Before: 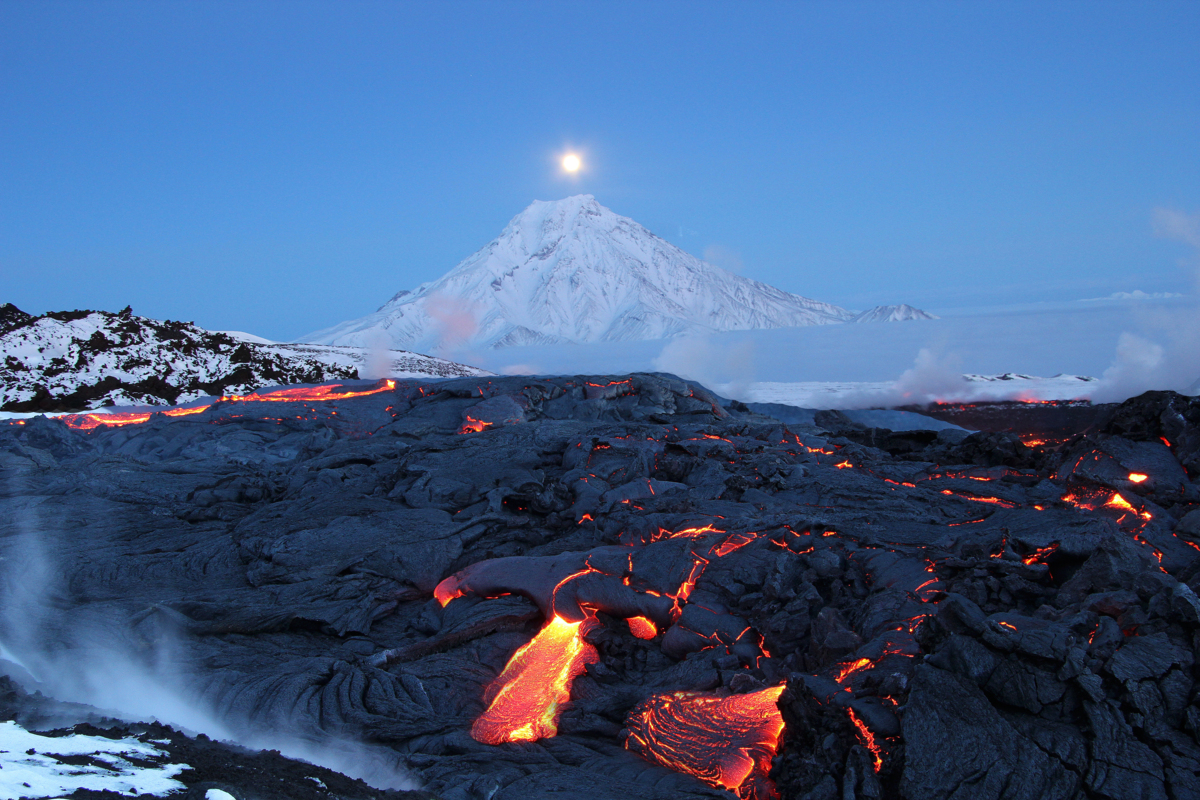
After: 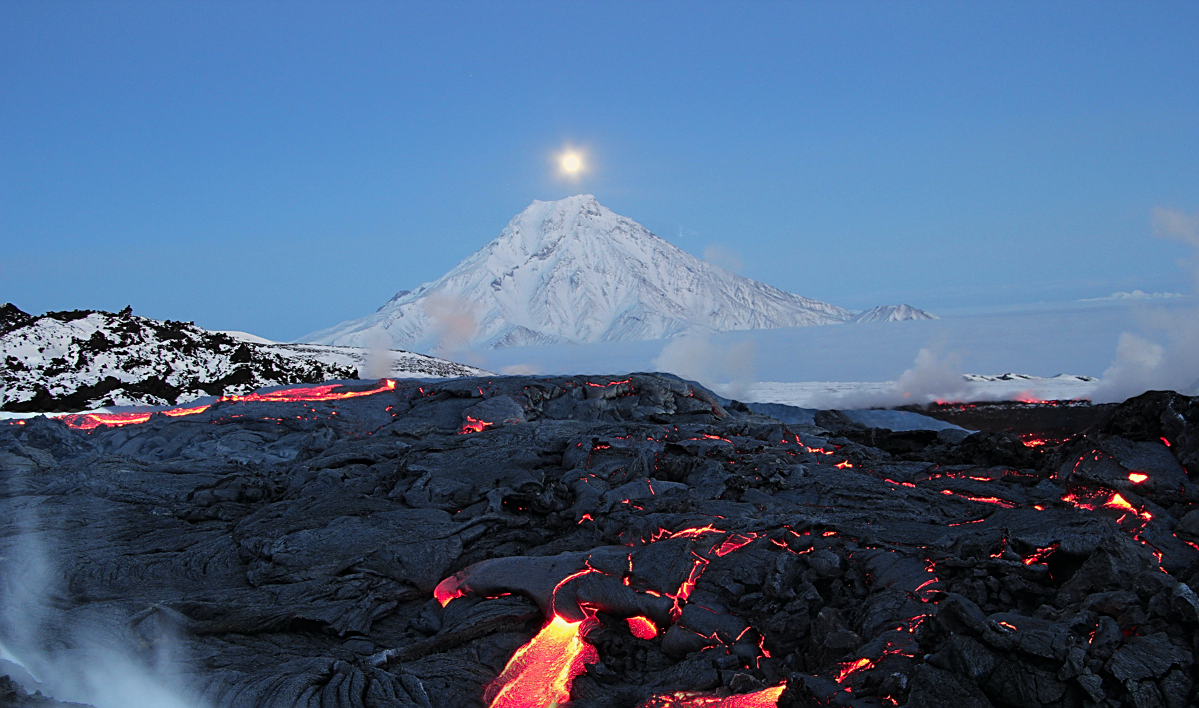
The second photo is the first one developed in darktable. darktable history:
color calibration: x 0.329, y 0.345, temperature 5633 K
crop and rotate: top 0%, bottom 11.49%
sharpen: on, module defaults
tone curve: curves: ch0 [(0, 0) (0.058, 0.037) (0.214, 0.183) (0.304, 0.288) (0.561, 0.554) (0.687, 0.677) (0.768, 0.768) (0.858, 0.861) (0.987, 0.945)]; ch1 [(0, 0) (0.172, 0.123) (0.312, 0.296) (0.432, 0.448) (0.471, 0.469) (0.502, 0.5) (0.521, 0.505) (0.565, 0.569) (0.663, 0.663) (0.703, 0.721) (0.857, 0.917) (1, 1)]; ch2 [(0, 0) (0.411, 0.424) (0.485, 0.497) (0.502, 0.5) (0.517, 0.511) (0.556, 0.551) (0.626, 0.594) (0.709, 0.661) (1, 1)], color space Lab, independent channels, preserve colors none
